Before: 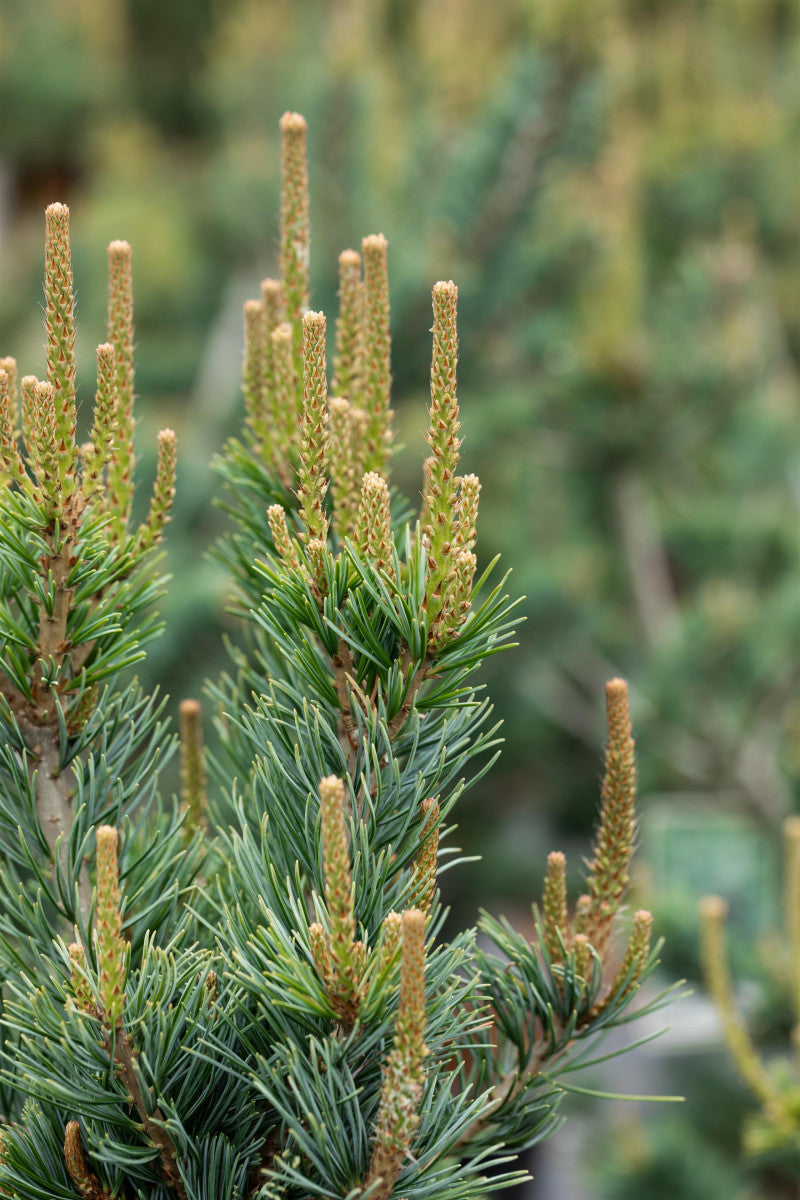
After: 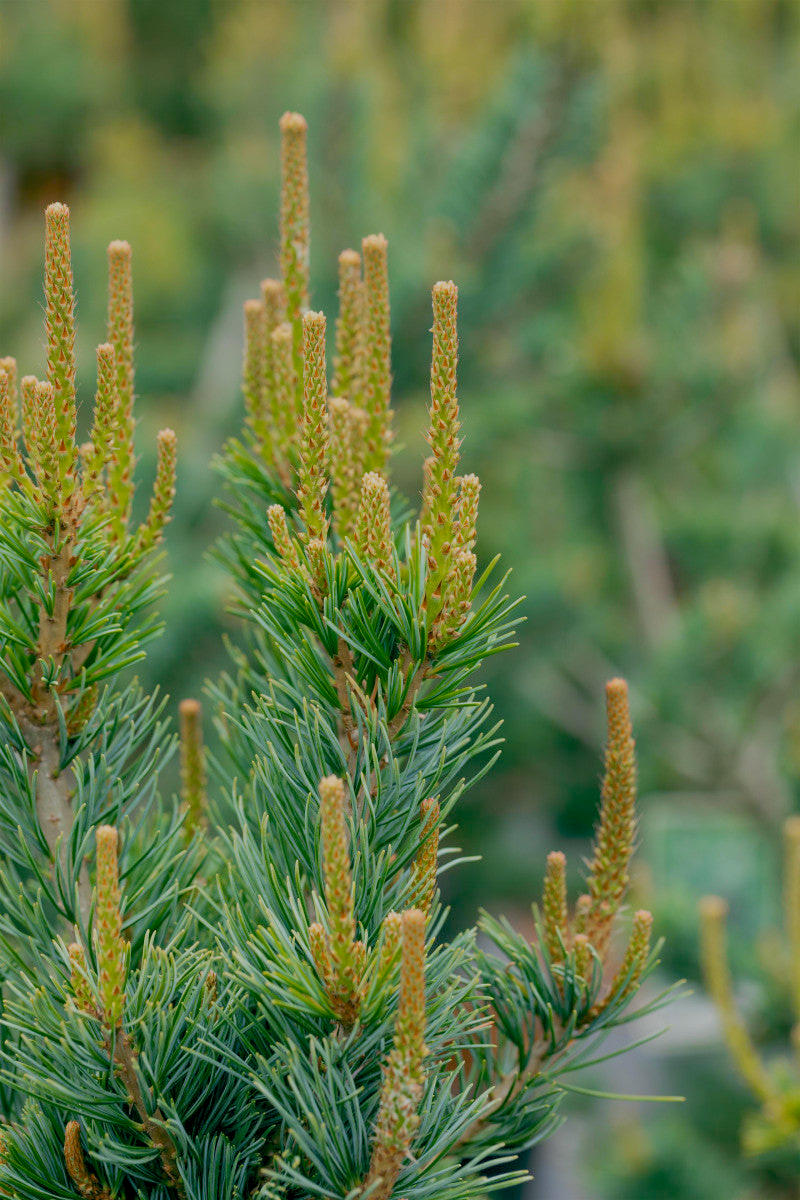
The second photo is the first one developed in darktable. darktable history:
color balance rgb: global offset › luminance -0.317%, global offset › chroma 0.112%, global offset › hue 164.25°, perceptual saturation grading › global saturation 18.404%, contrast -29.407%
